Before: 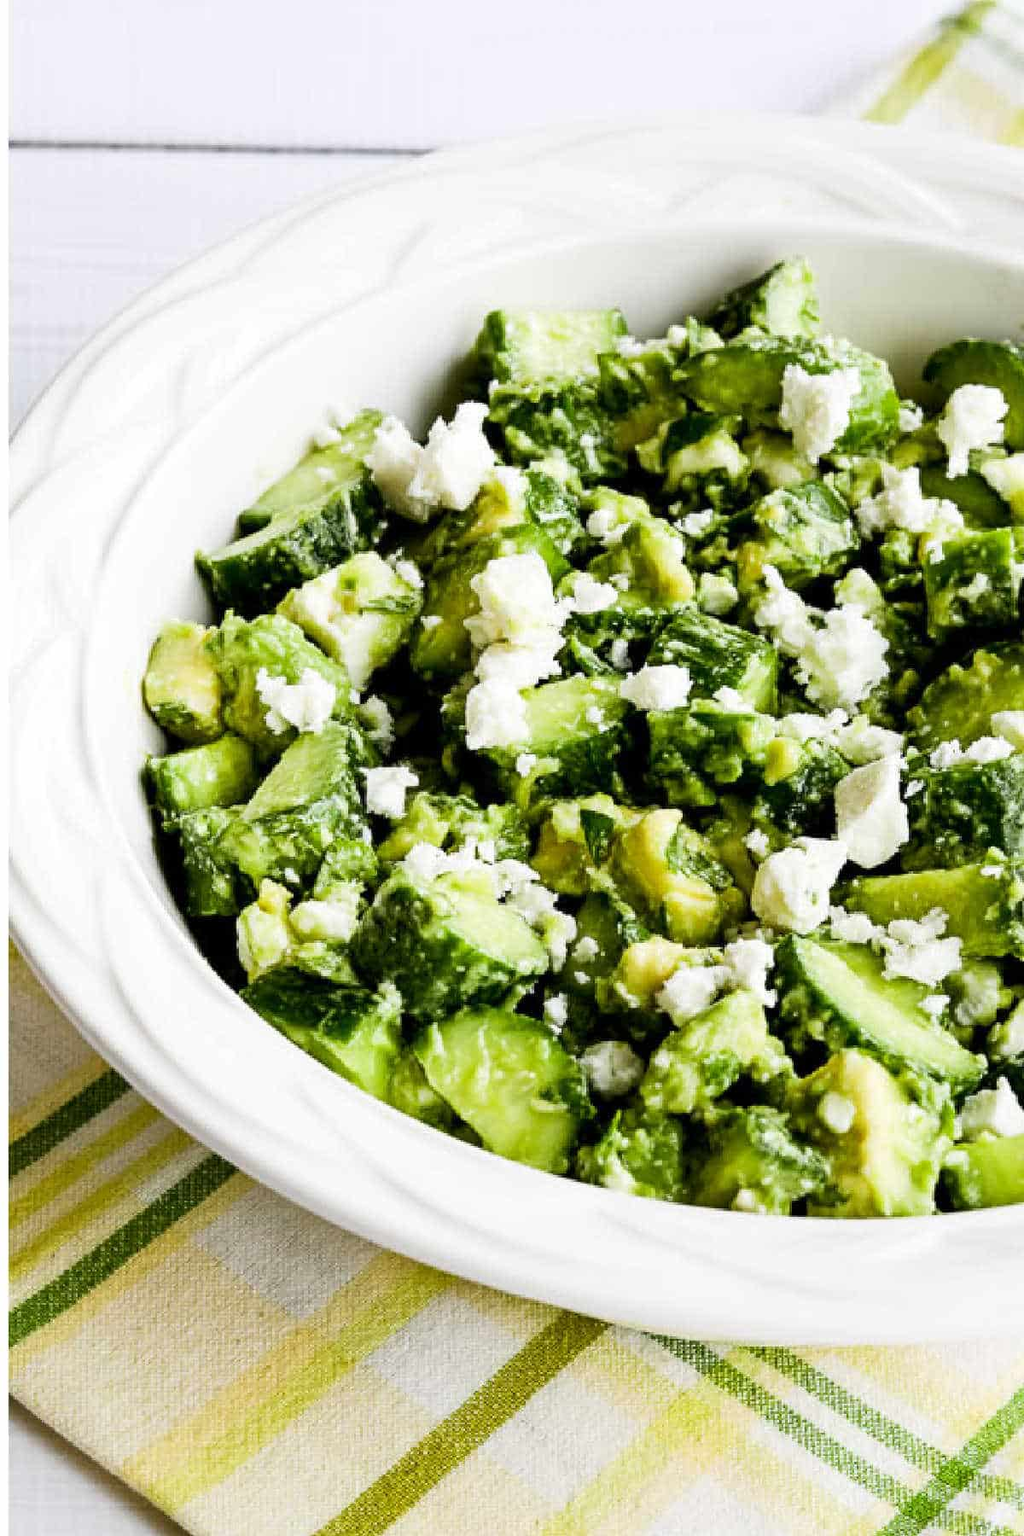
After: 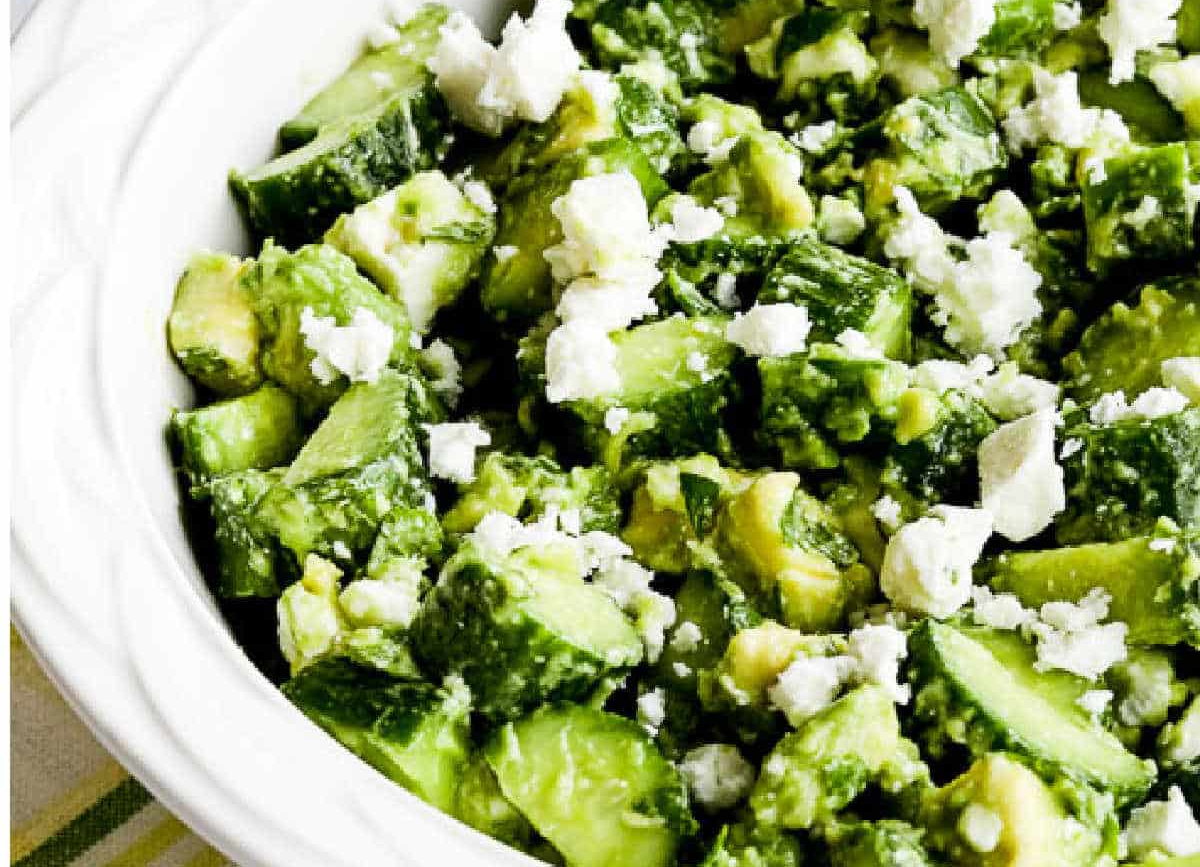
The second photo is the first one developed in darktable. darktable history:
crop and rotate: top 26.475%, bottom 25.335%
